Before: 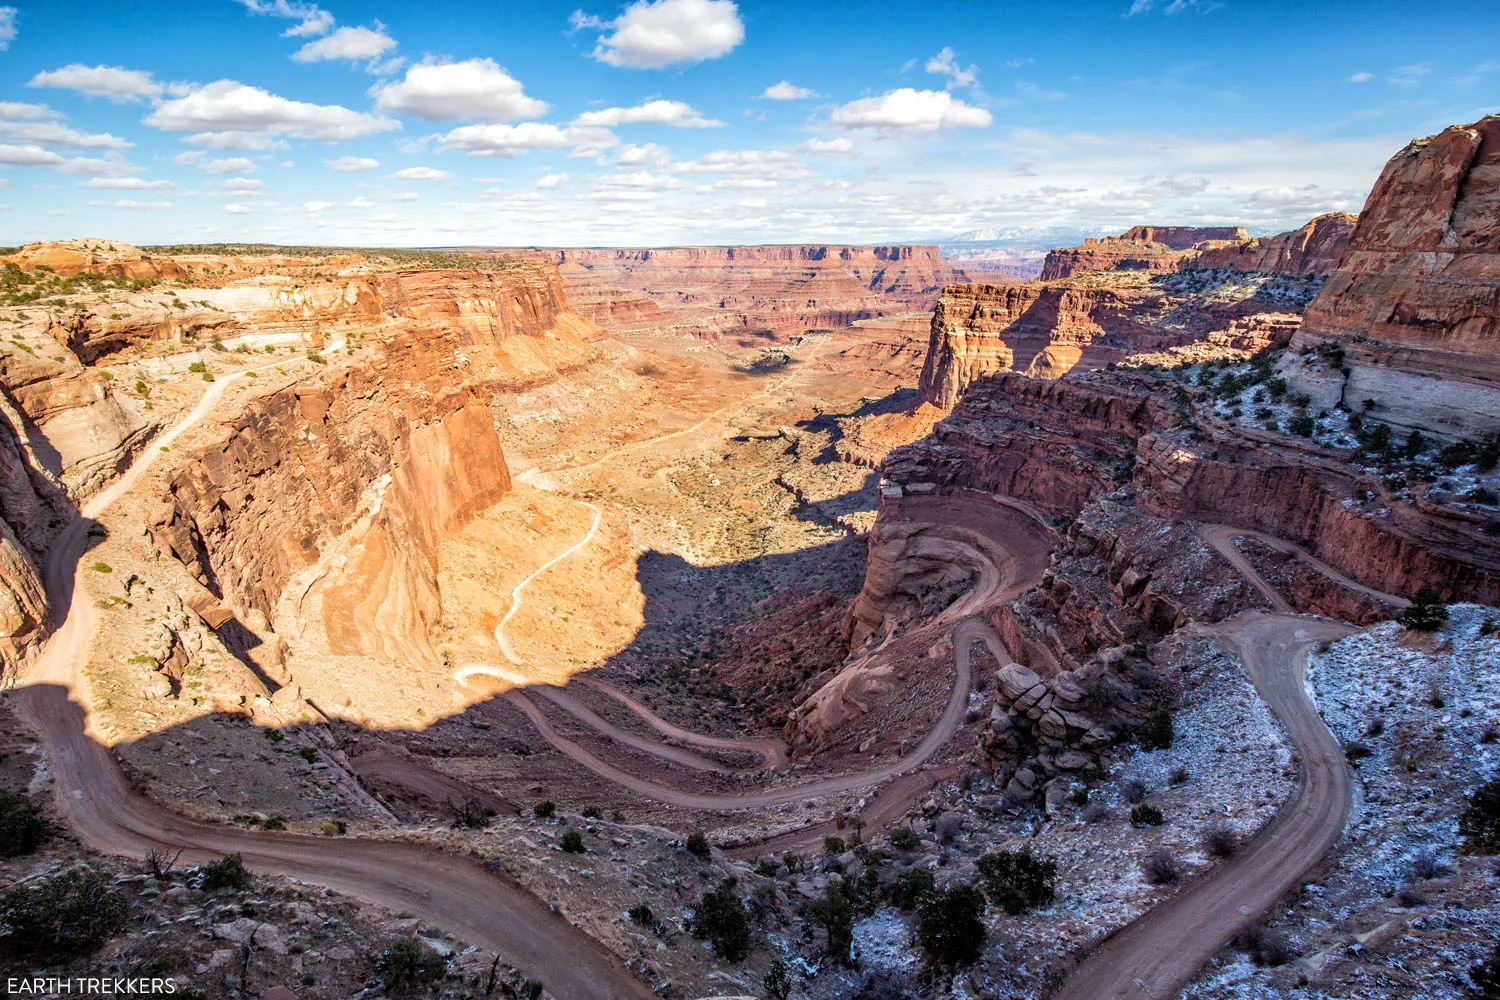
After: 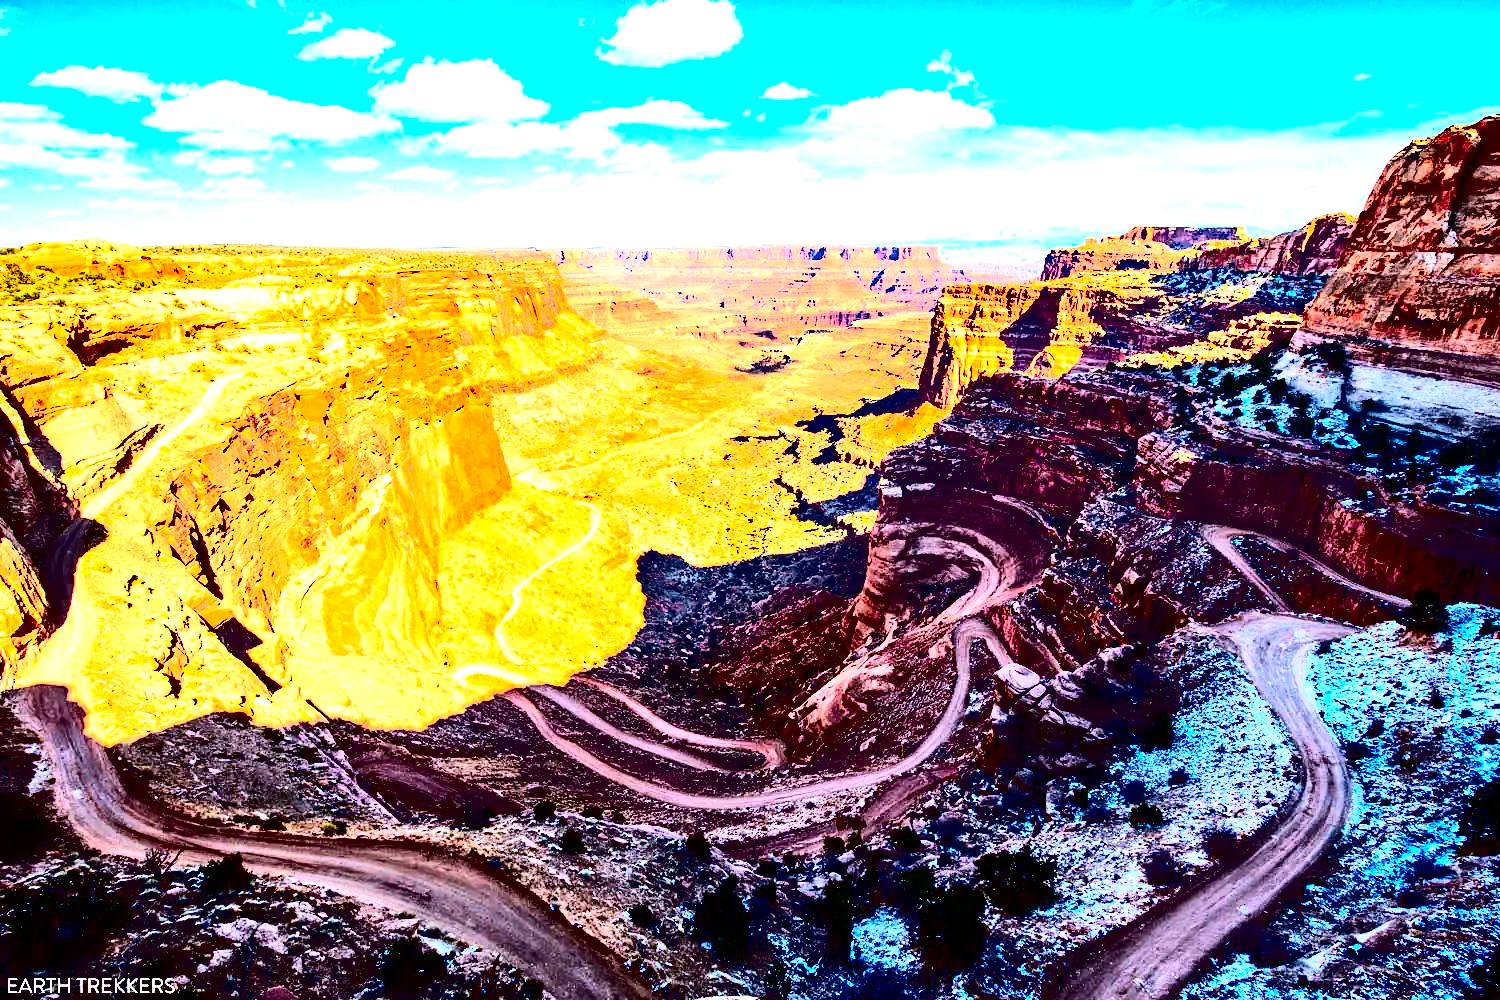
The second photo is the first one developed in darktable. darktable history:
exposure: black level correction 0, exposure 1.387 EV, compensate exposure bias true, compensate highlight preservation false
contrast brightness saturation: contrast 0.766, brightness -0.988, saturation 0.982
